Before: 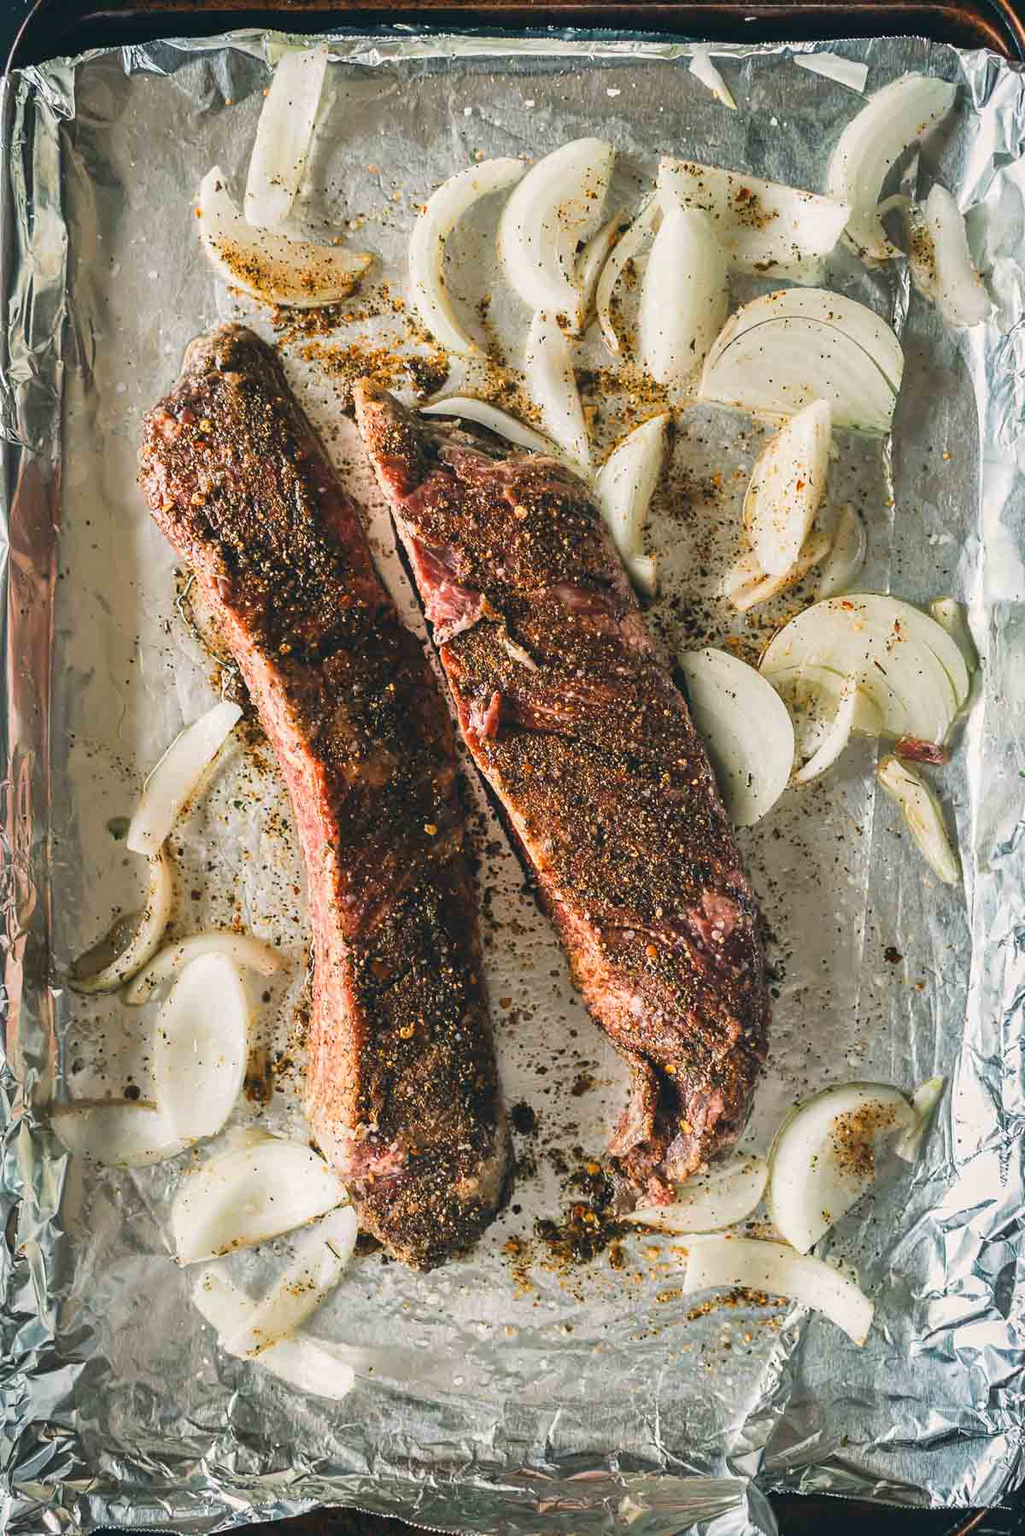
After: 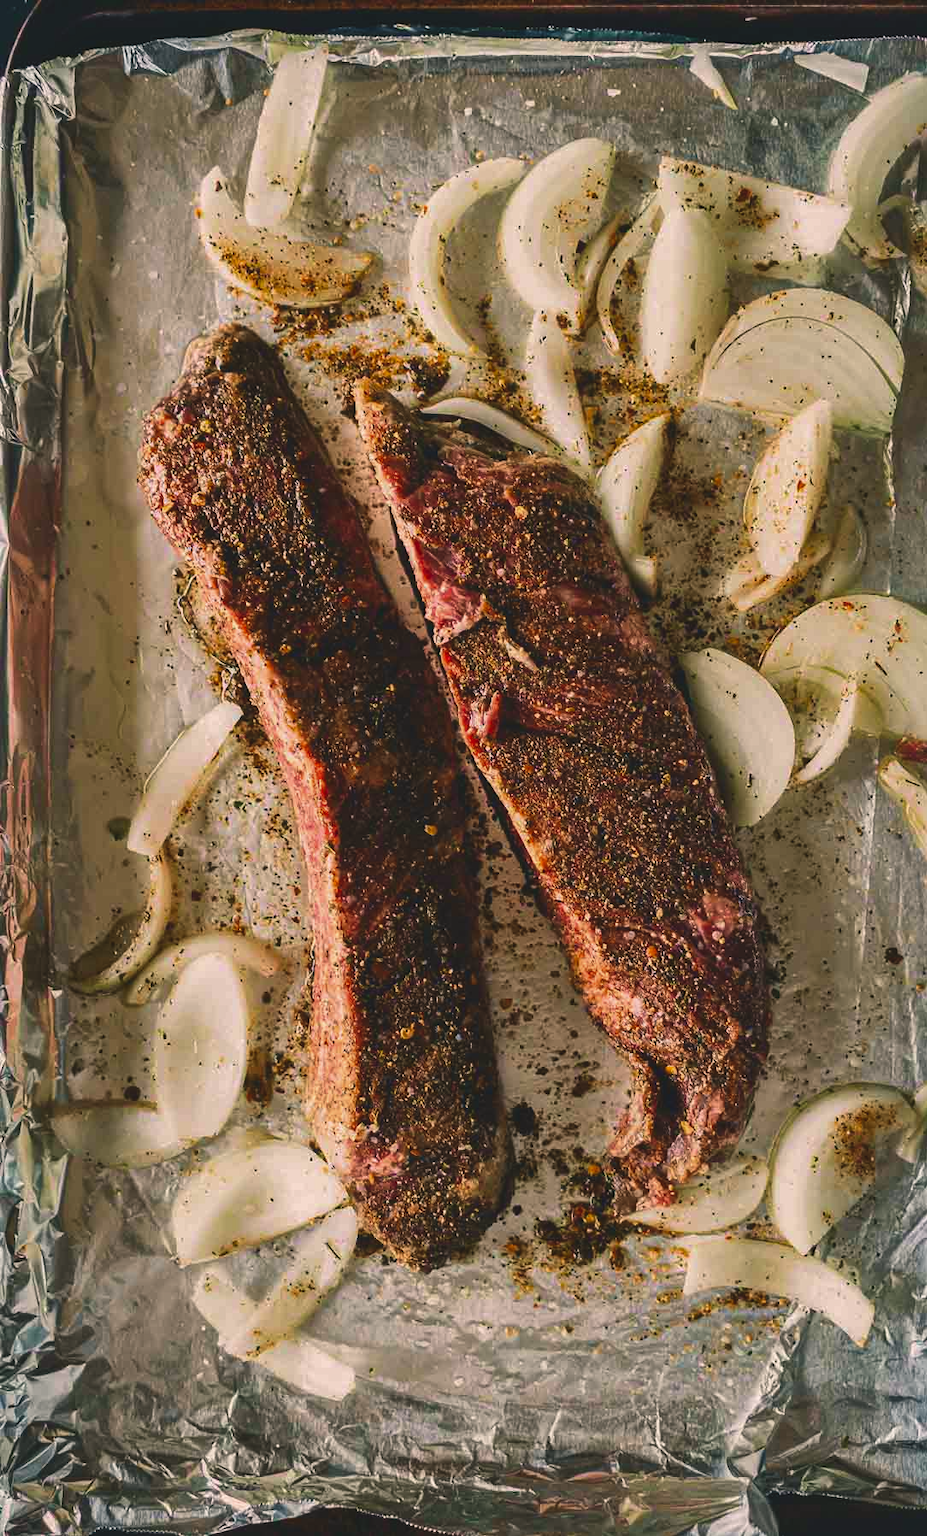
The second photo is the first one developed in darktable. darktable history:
velvia: on, module defaults
shadows and highlights: shadows 25, white point adjustment -3, highlights -30
crop: right 9.509%, bottom 0.031%
color correction: highlights a* 5.81, highlights b* 4.84
exposure: black level correction -0.023, exposure -0.039 EV, compensate highlight preservation false
contrast brightness saturation: brightness -0.2, saturation 0.08
